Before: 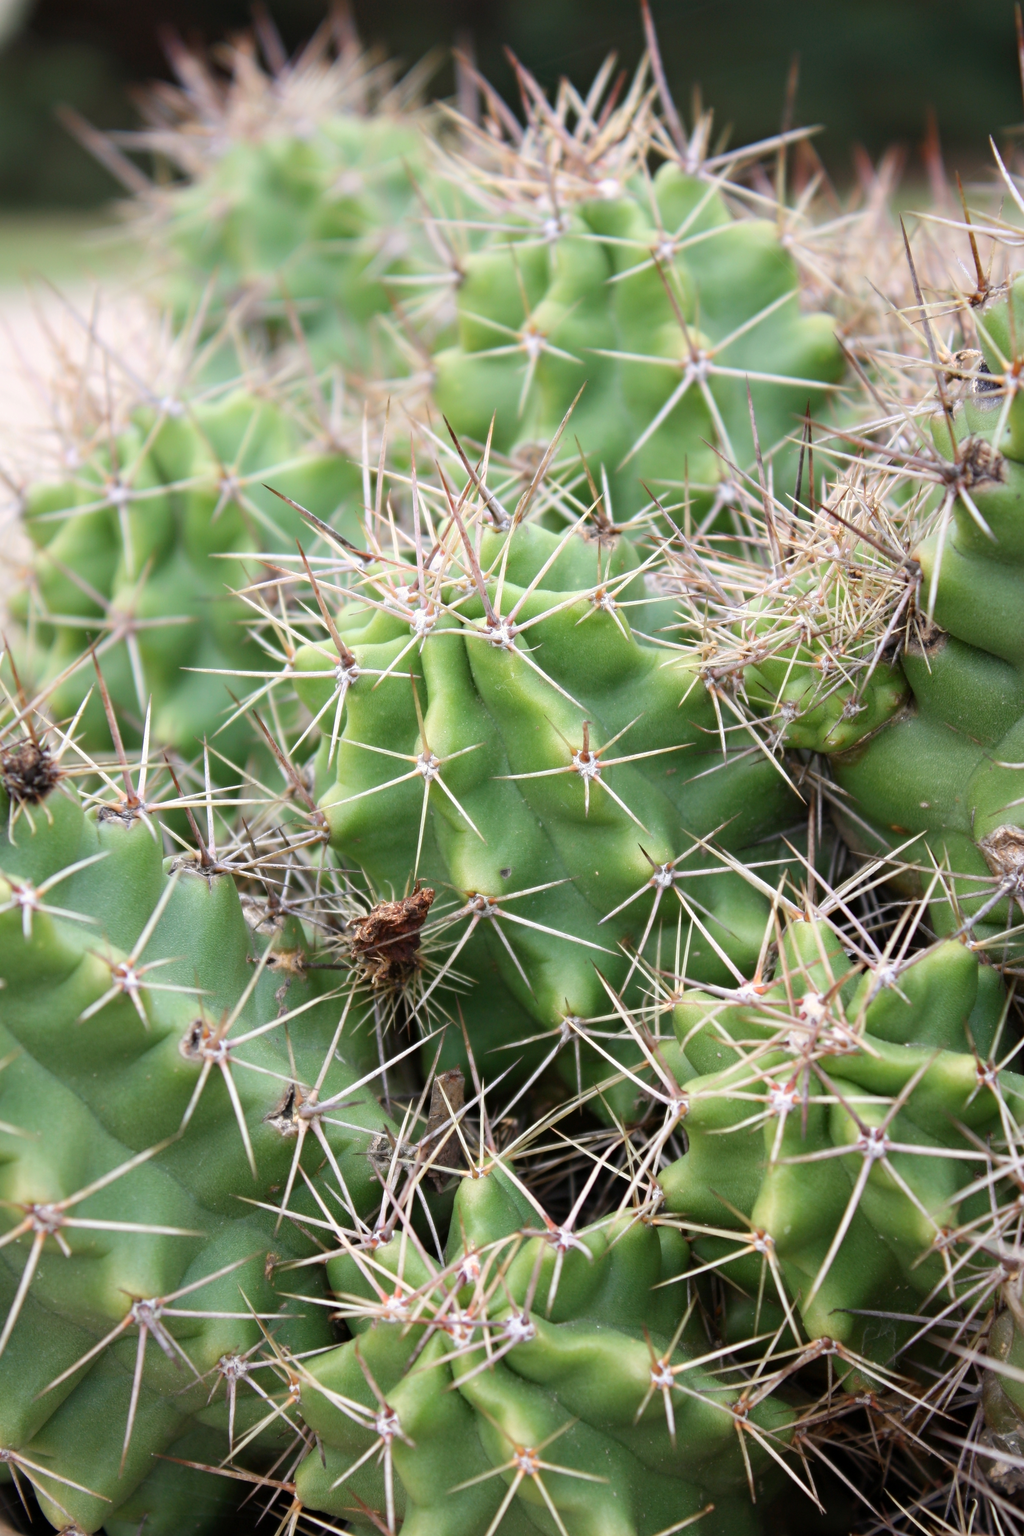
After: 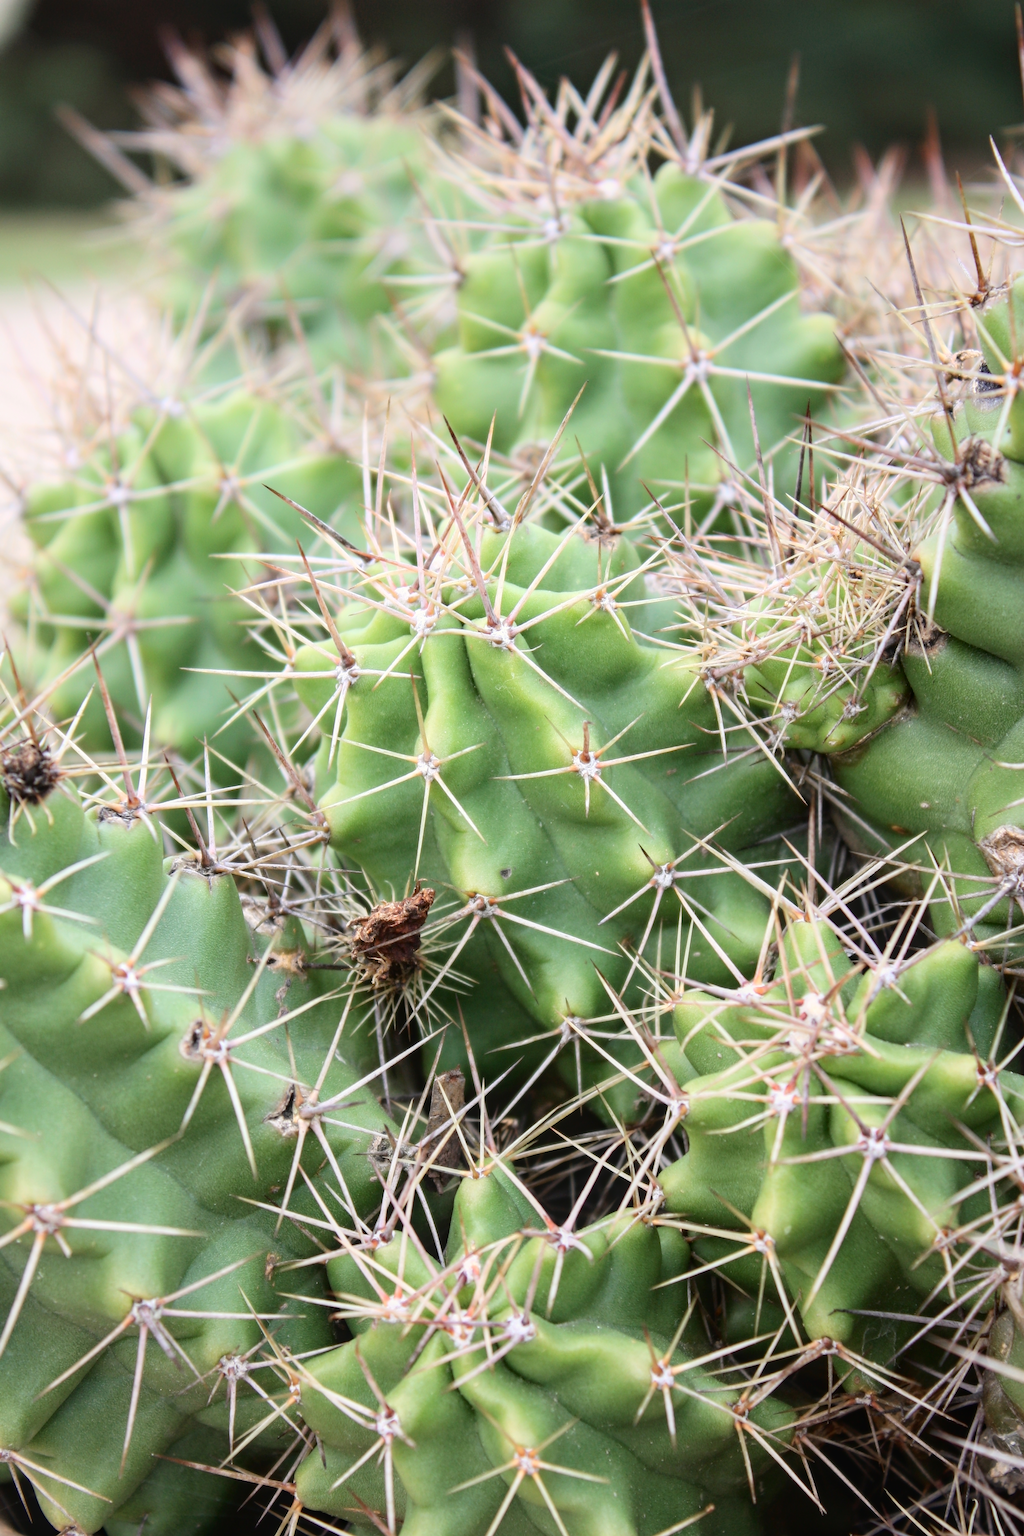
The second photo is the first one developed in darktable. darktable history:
tone curve: curves: ch0 [(0, 0) (0.004, 0.001) (0.133, 0.112) (0.325, 0.362) (0.832, 0.893) (1, 1)], color space Lab, independent channels, preserve colors none
local contrast: detail 109%
